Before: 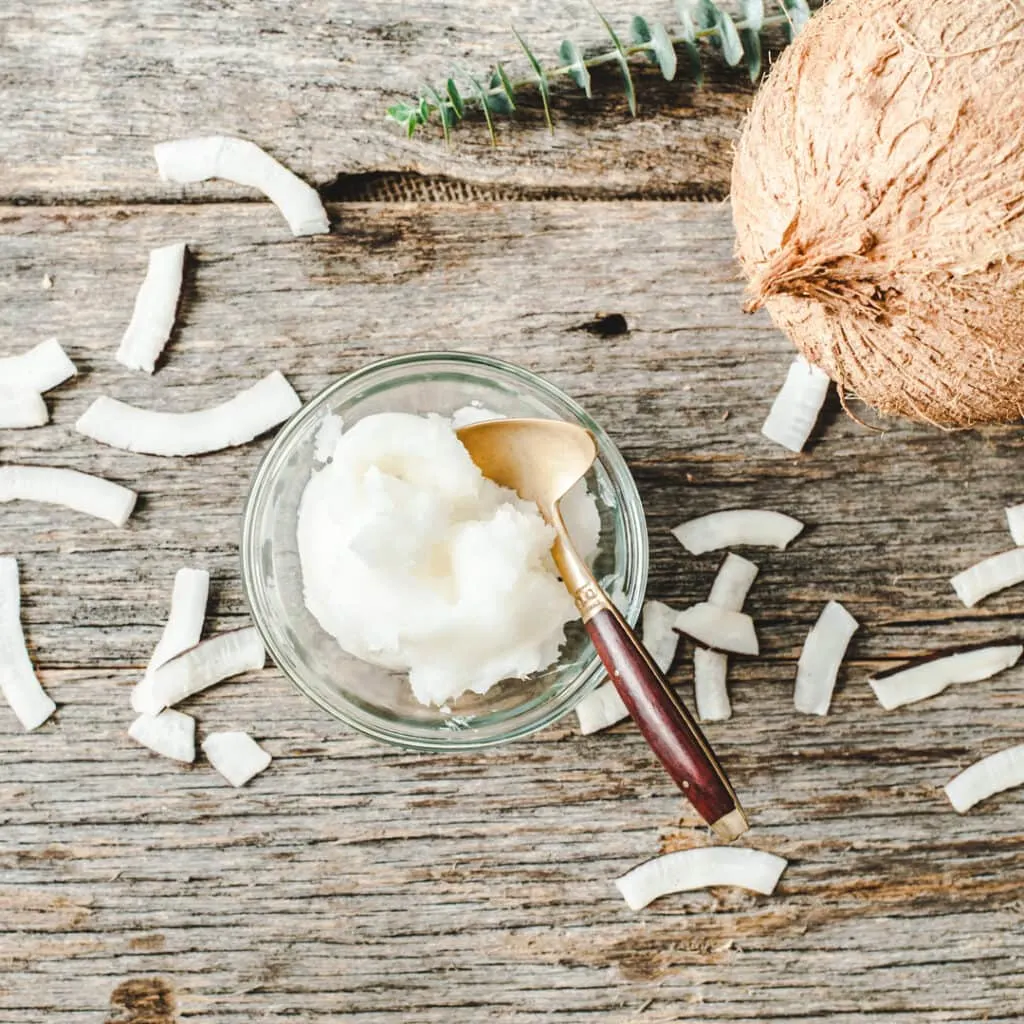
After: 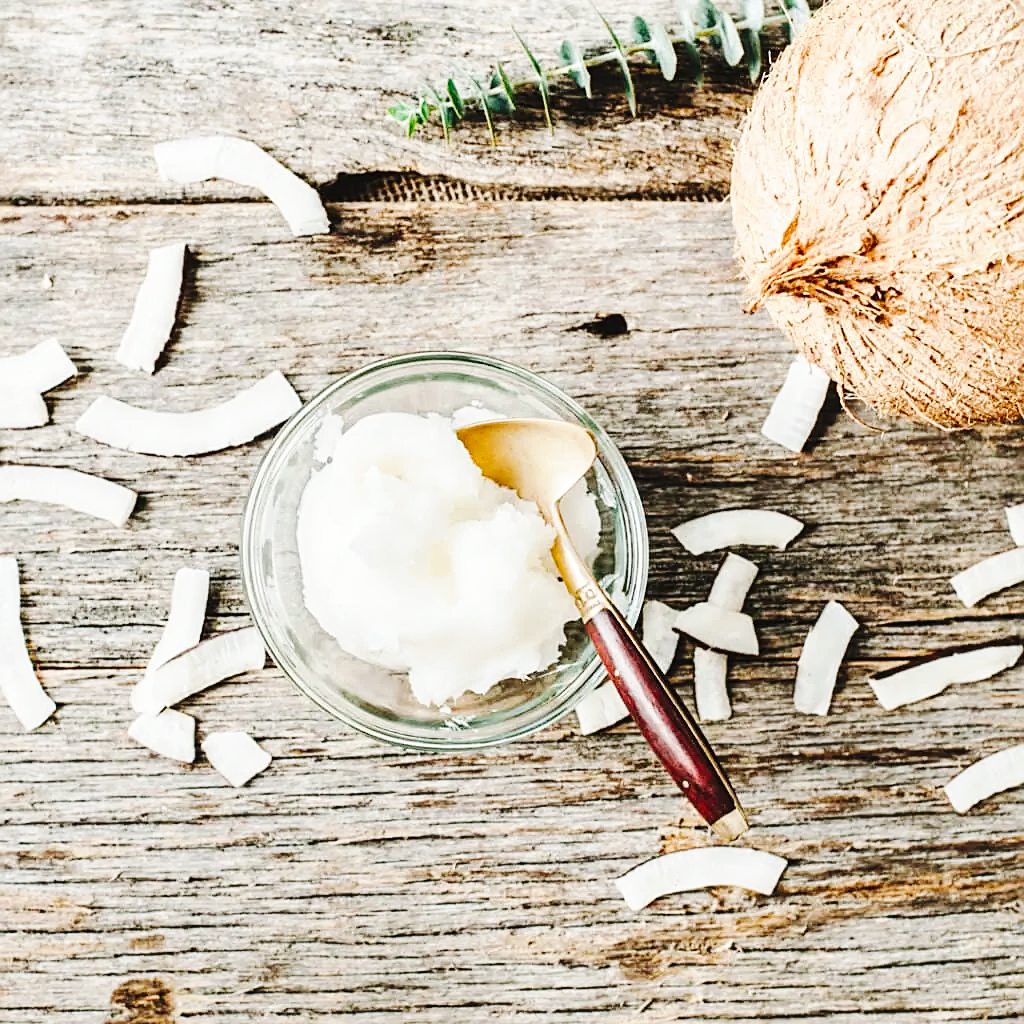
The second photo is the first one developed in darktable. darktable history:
base curve: curves: ch0 [(0, 0) (0.036, 0.025) (0.121, 0.166) (0.206, 0.329) (0.605, 0.79) (1, 1)], preserve colors none
sharpen: on, module defaults
